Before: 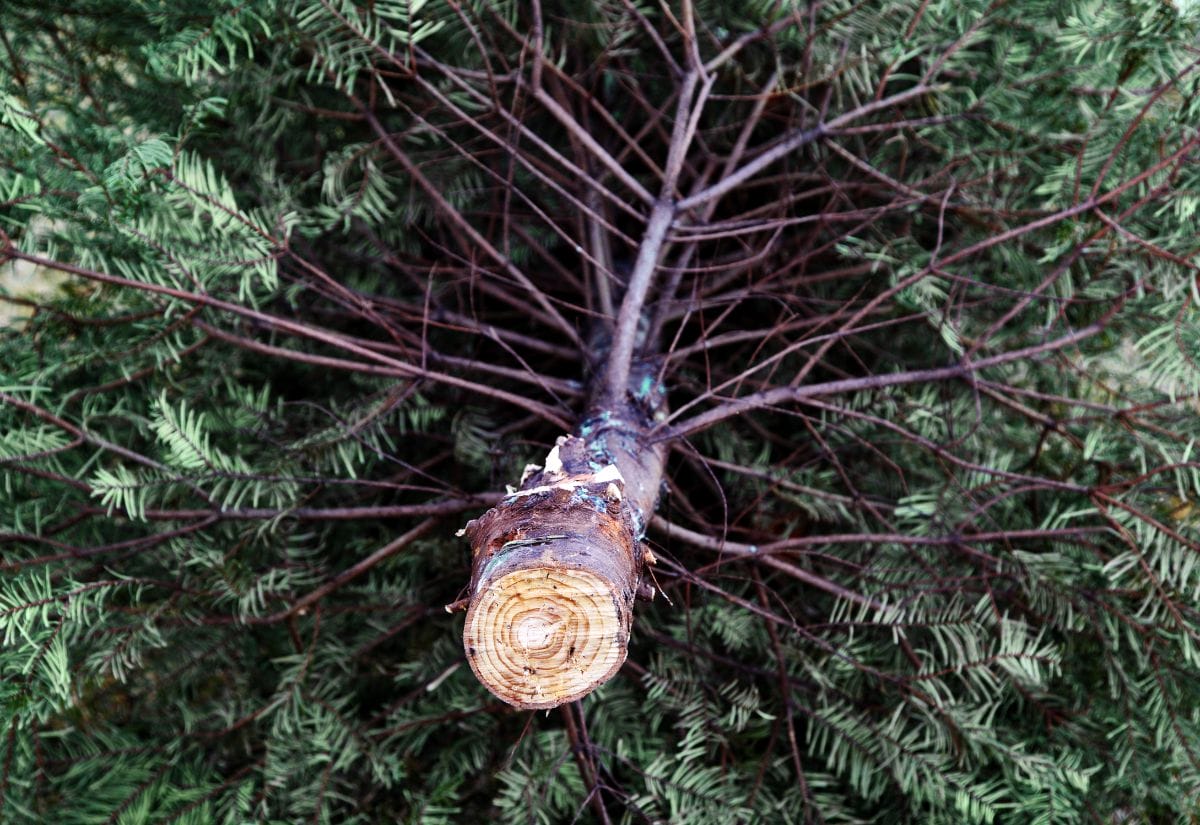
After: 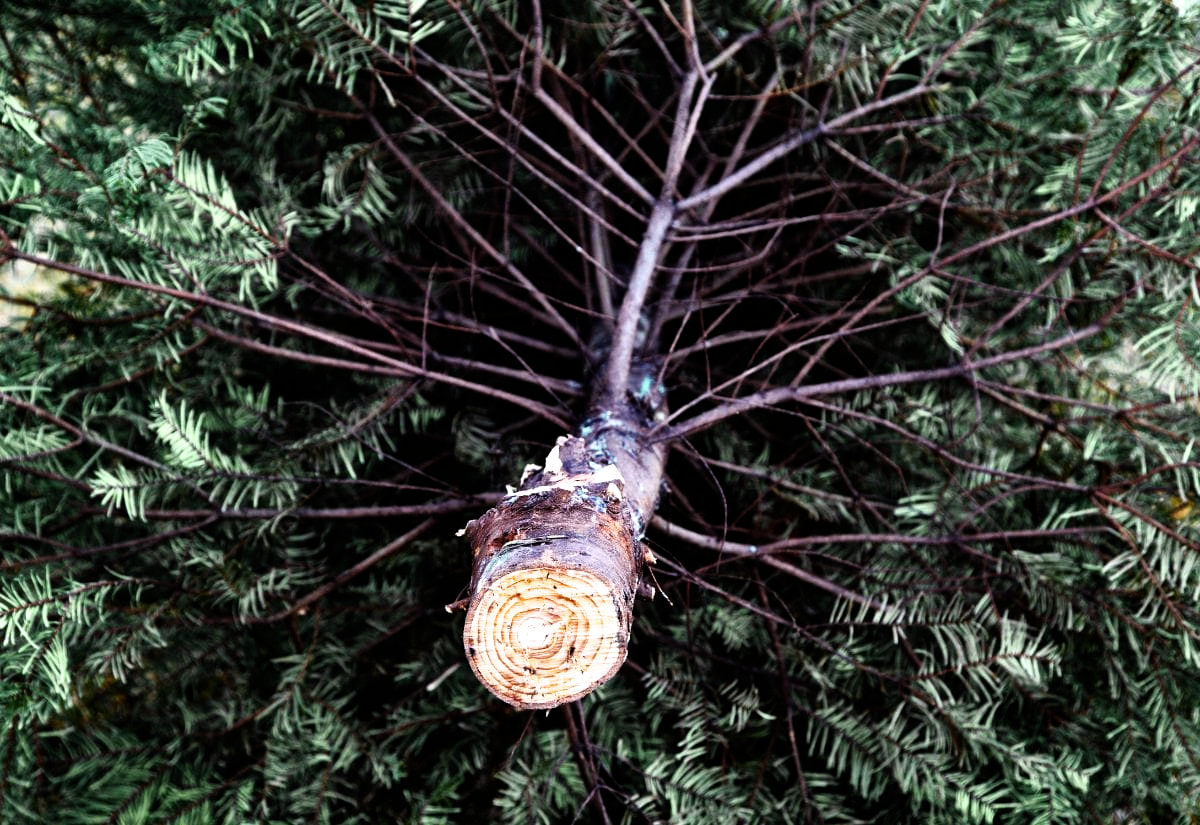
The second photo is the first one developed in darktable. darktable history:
color zones: curves: ch0 [(0.224, 0.526) (0.75, 0.5)]; ch1 [(0.055, 0.526) (0.224, 0.761) (0.377, 0.526) (0.75, 0.5)]
filmic rgb: white relative exposure 2.2 EV, hardness 6.97
